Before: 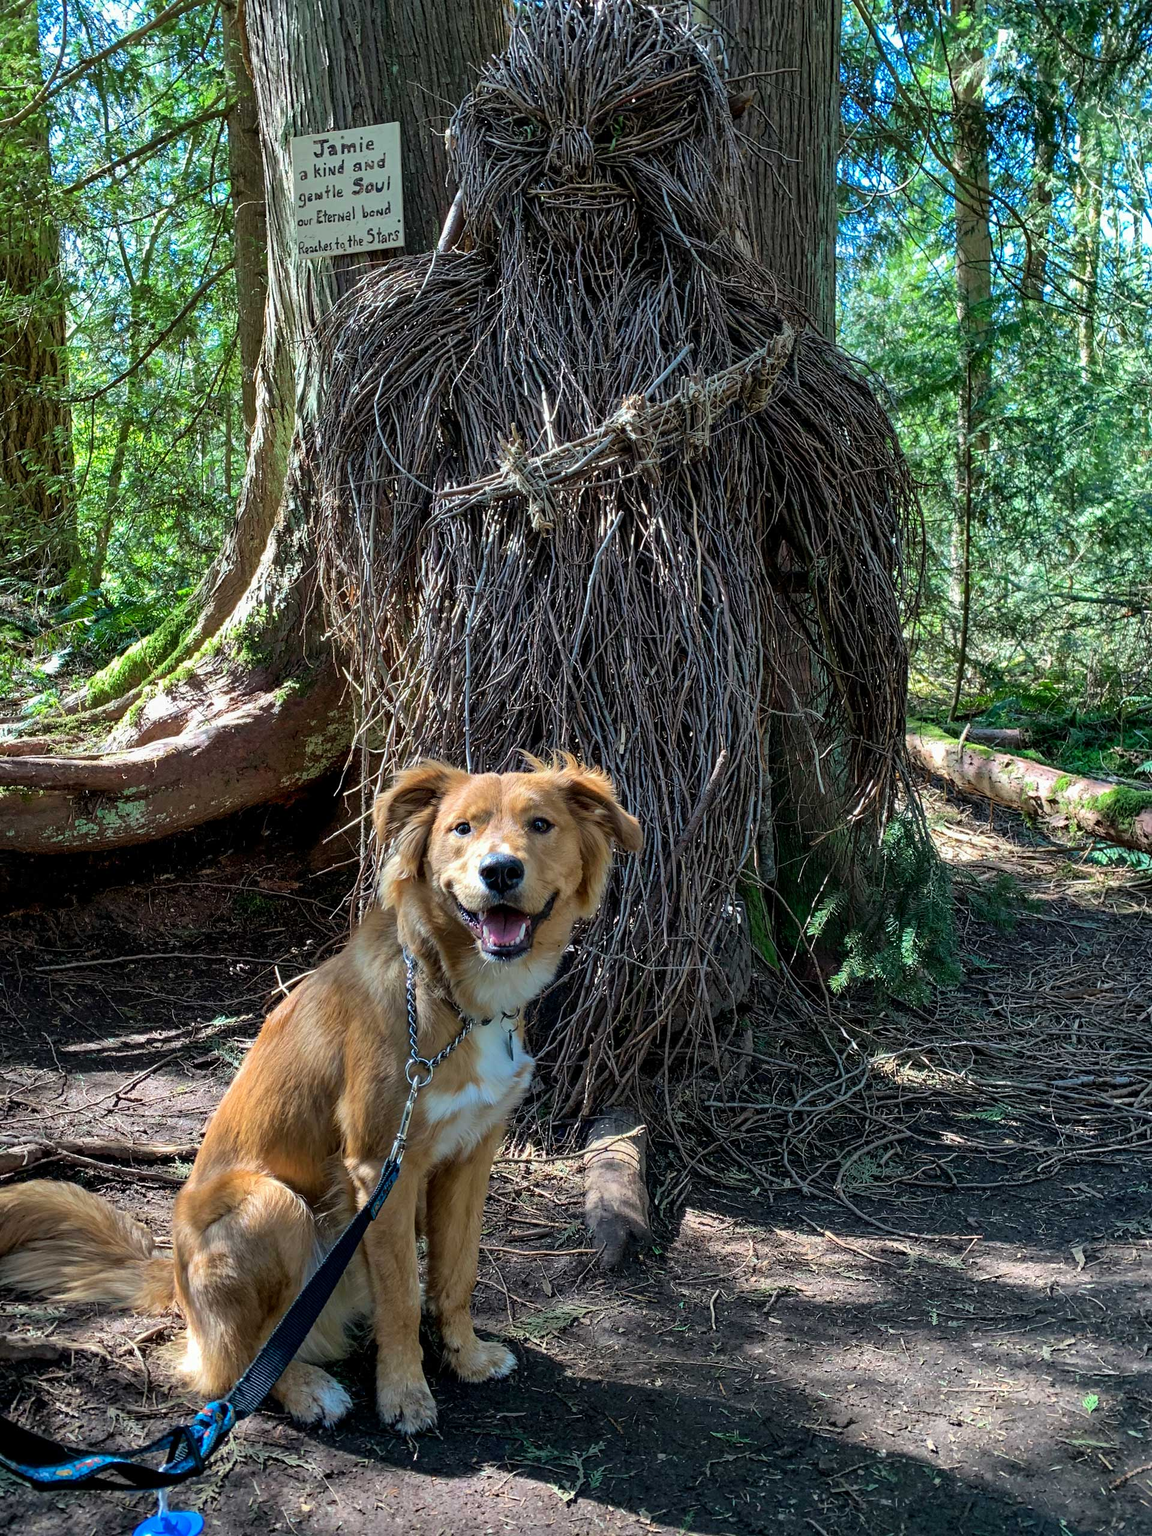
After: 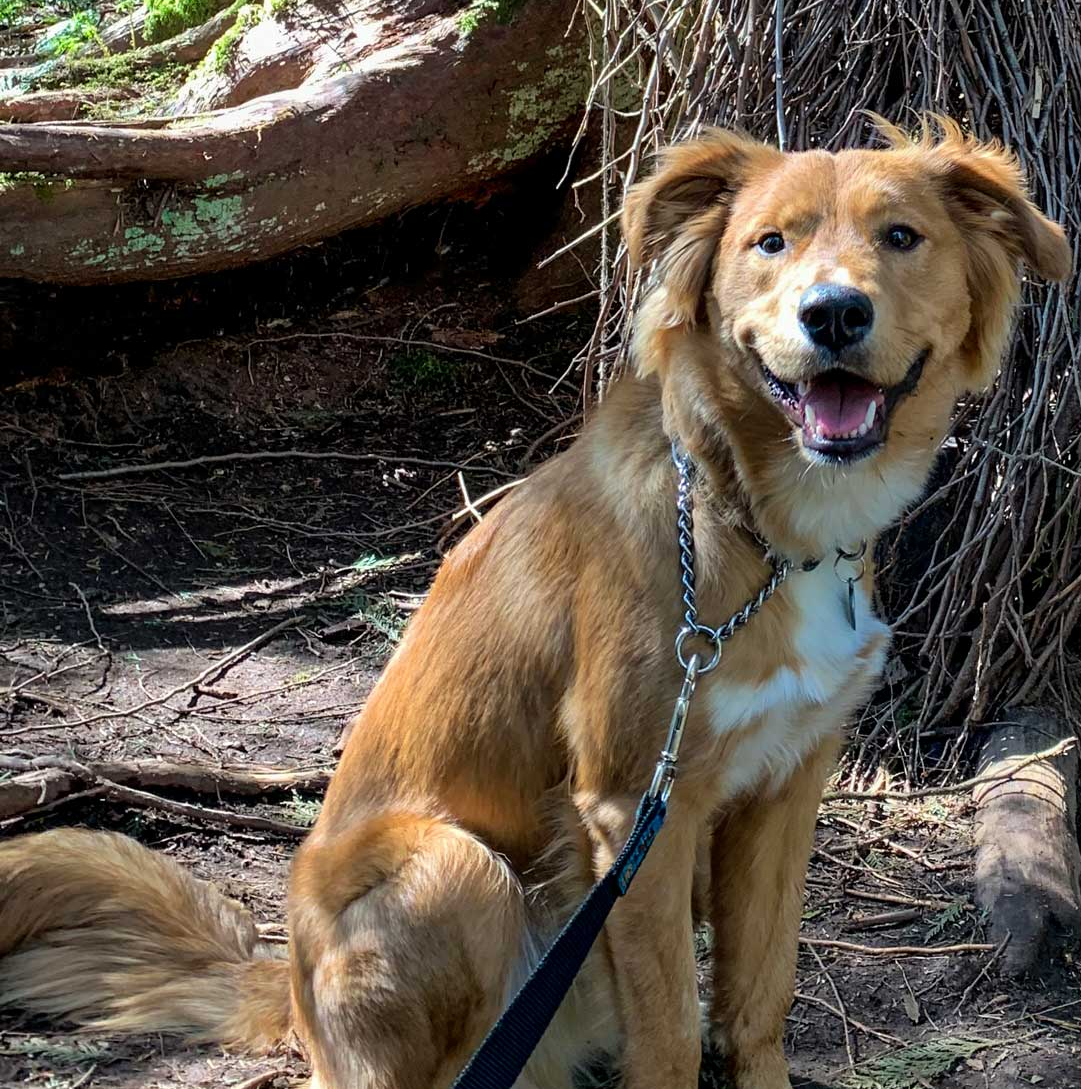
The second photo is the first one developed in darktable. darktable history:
crop: top 44.492%, right 43.664%, bottom 12.947%
